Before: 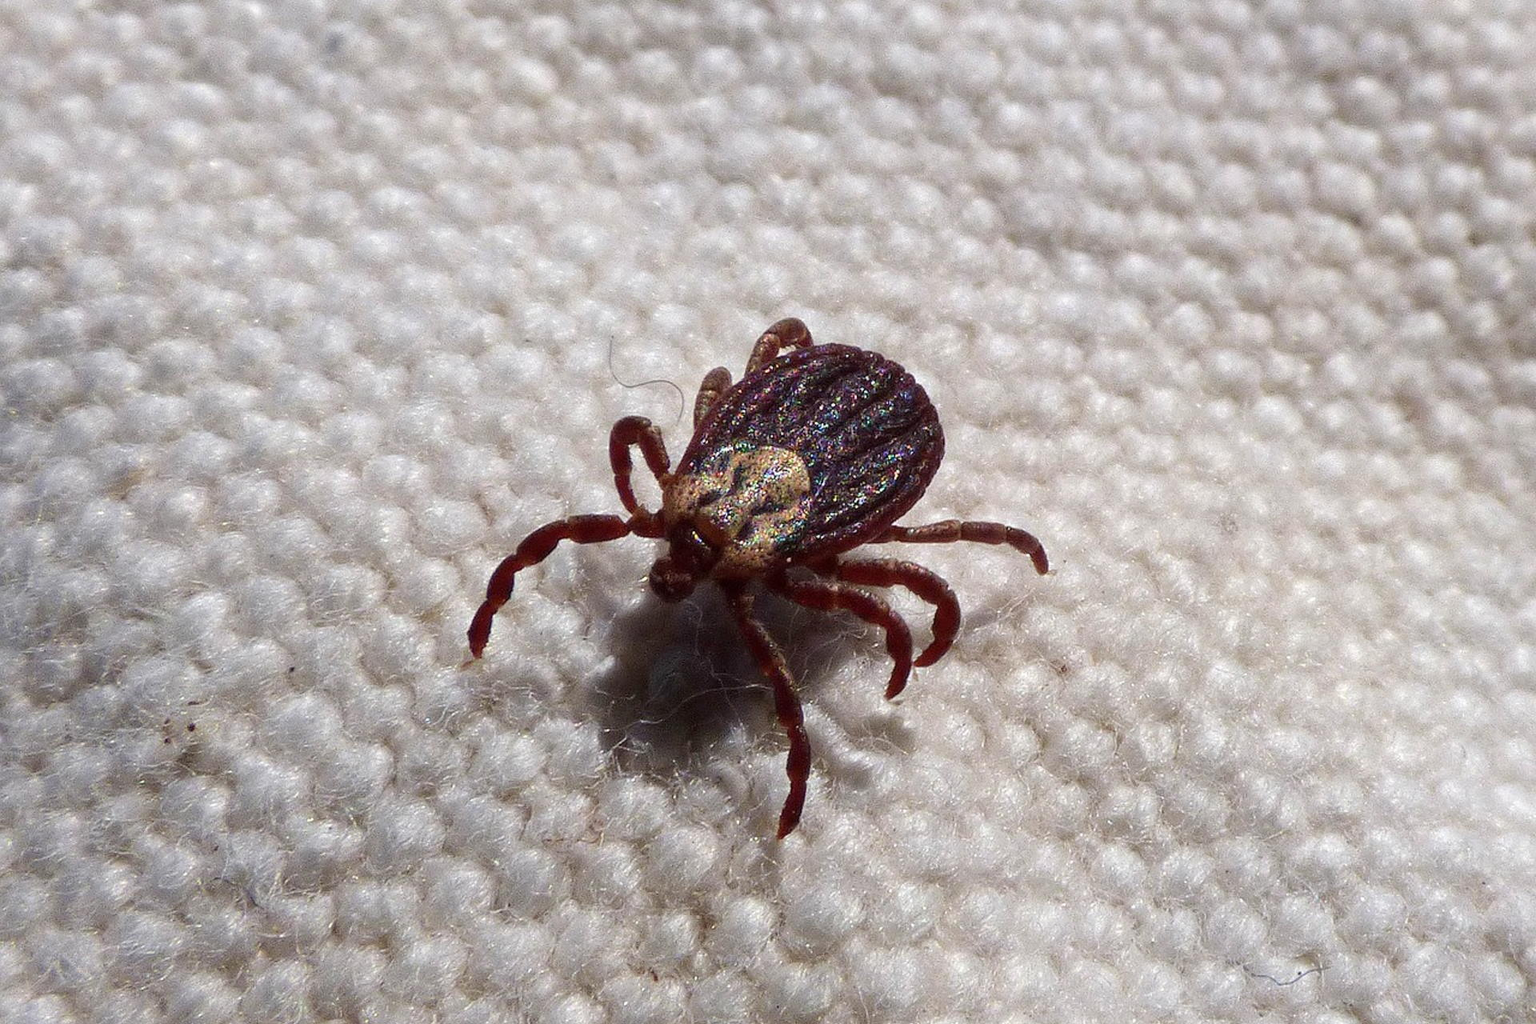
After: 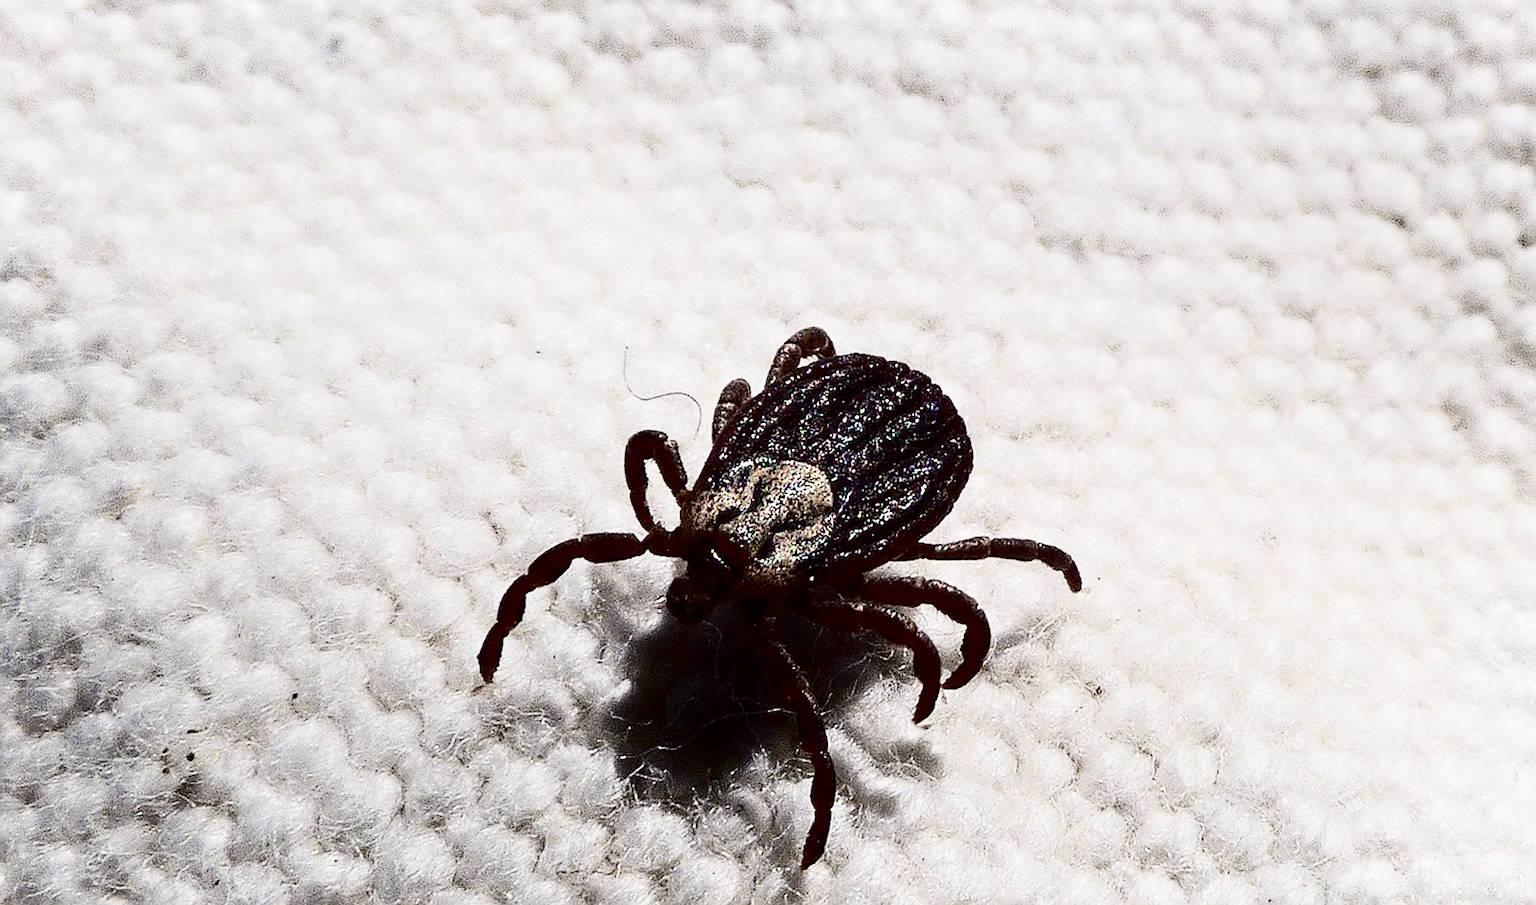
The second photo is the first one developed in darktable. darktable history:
filmic rgb: black relative exposure -16 EV, white relative exposure 4.06 EV, target black luminance 0%, hardness 7.6, latitude 72.37%, contrast 0.906, highlights saturation mix 10.28%, shadows ↔ highlights balance -0.375%
crop and rotate: angle 0.318°, left 0.229%, right 2.897%, bottom 14.307%
shadows and highlights: shadows -63.19, white point adjustment -5.26, highlights 61.22
sharpen: on, module defaults
tone equalizer: -8 EV -0.435 EV, -7 EV -0.37 EV, -6 EV -0.329 EV, -5 EV -0.213 EV, -3 EV 0.194 EV, -2 EV 0.327 EV, -1 EV 0.385 EV, +0 EV 0.39 EV, edges refinement/feathering 500, mask exposure compensation -1.57 EV, preserve details no
contrast brightness saturation: contrast 0.252, saturation -0.313
